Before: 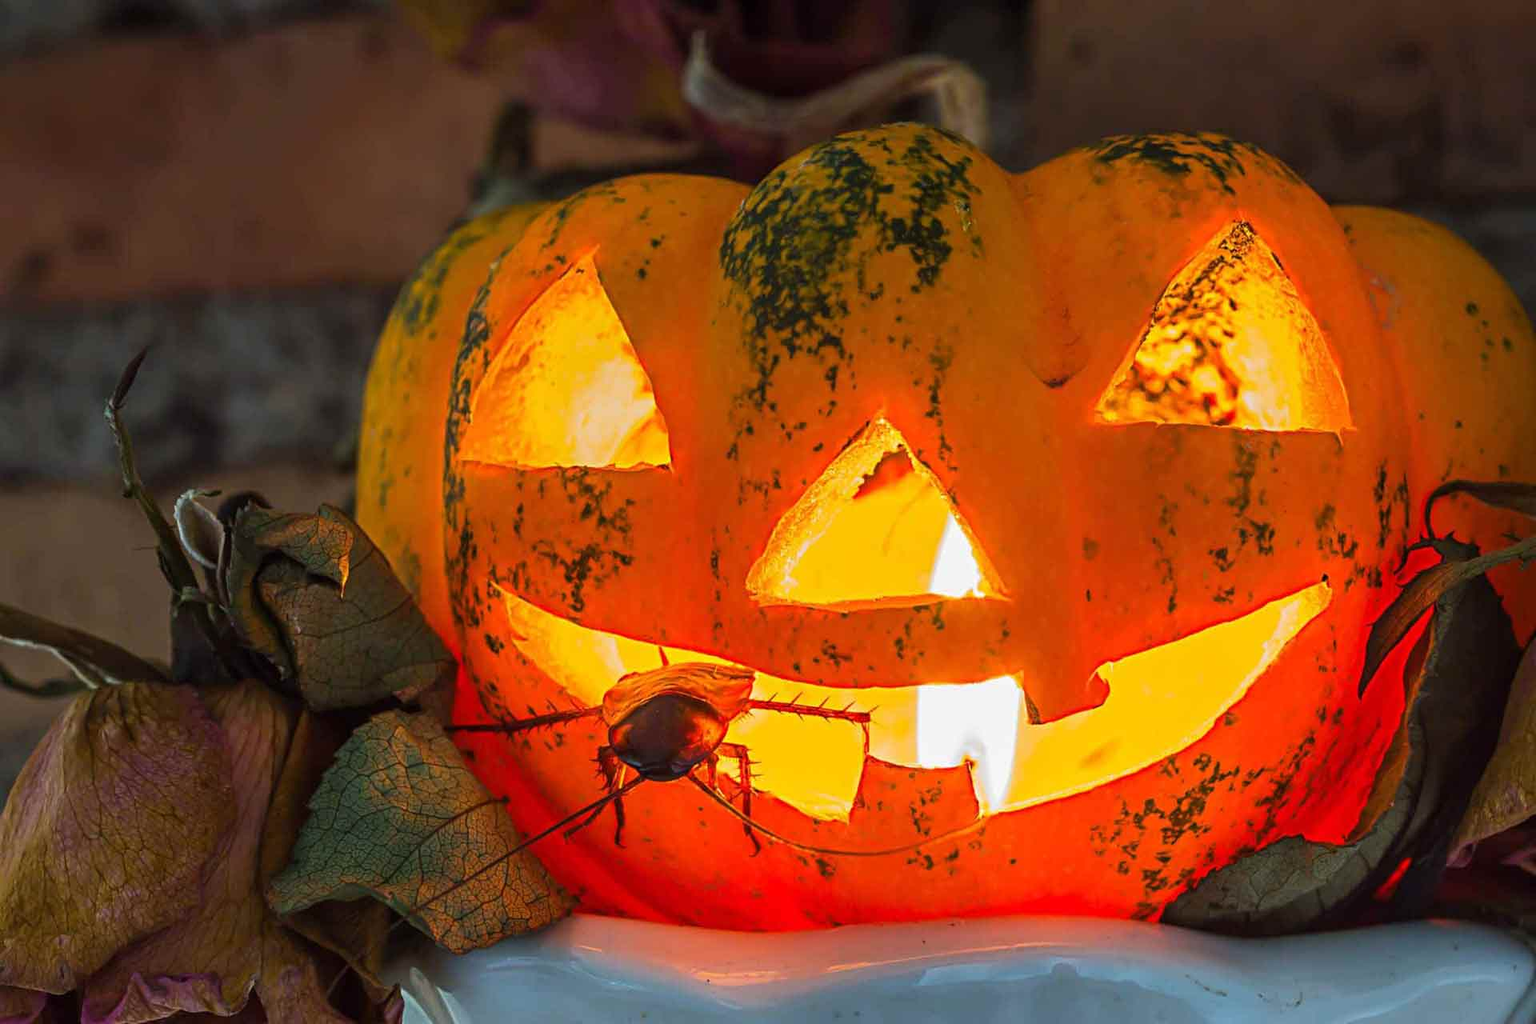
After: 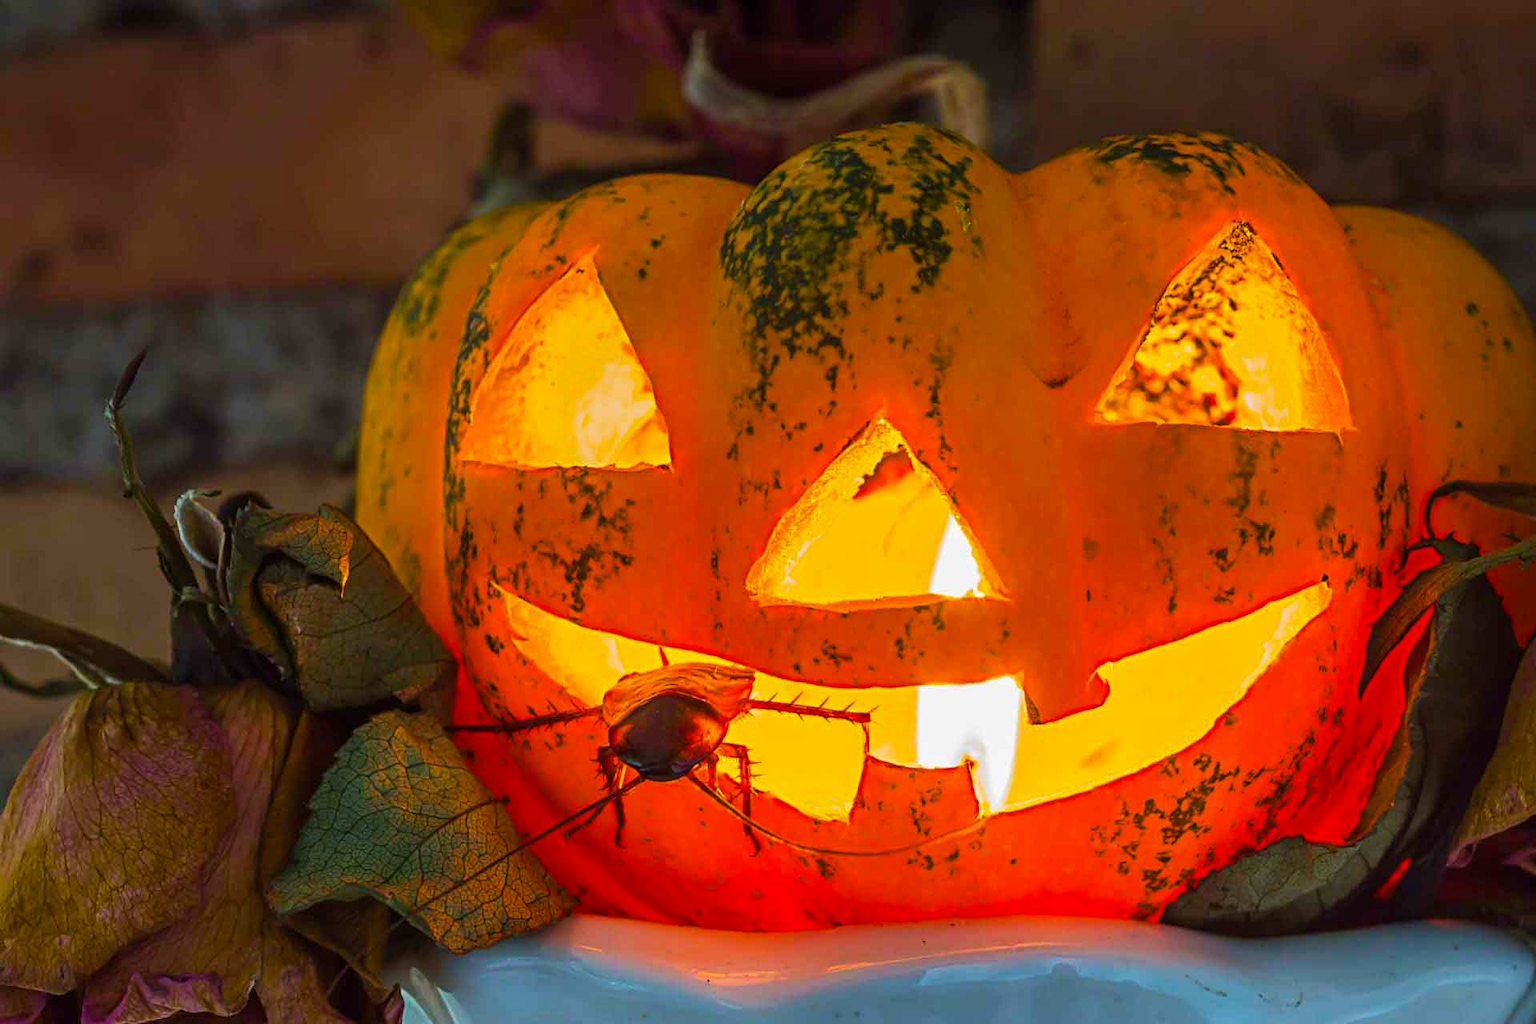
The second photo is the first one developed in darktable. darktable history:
velvia: strength 15%
color balance rgb: perceptual saturation grading › global saturation 20%, global vibrance 20%
